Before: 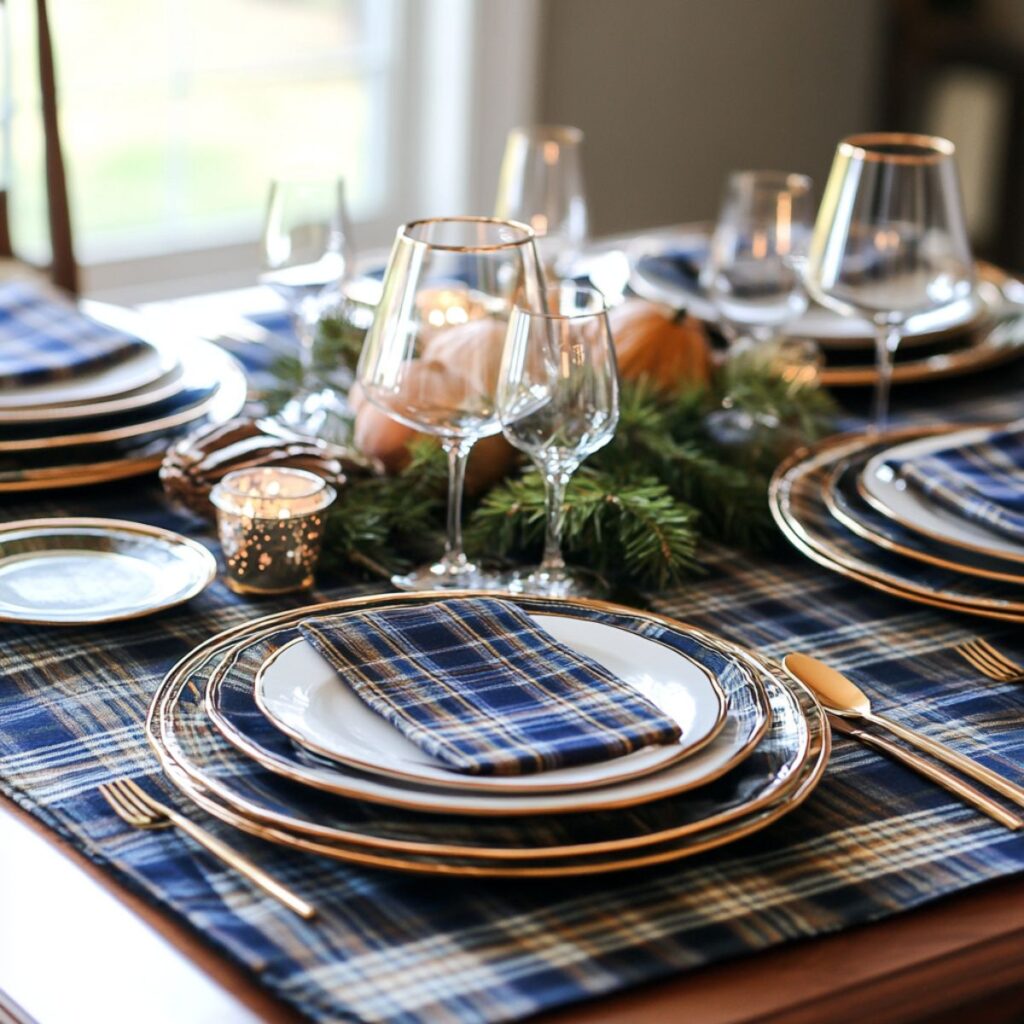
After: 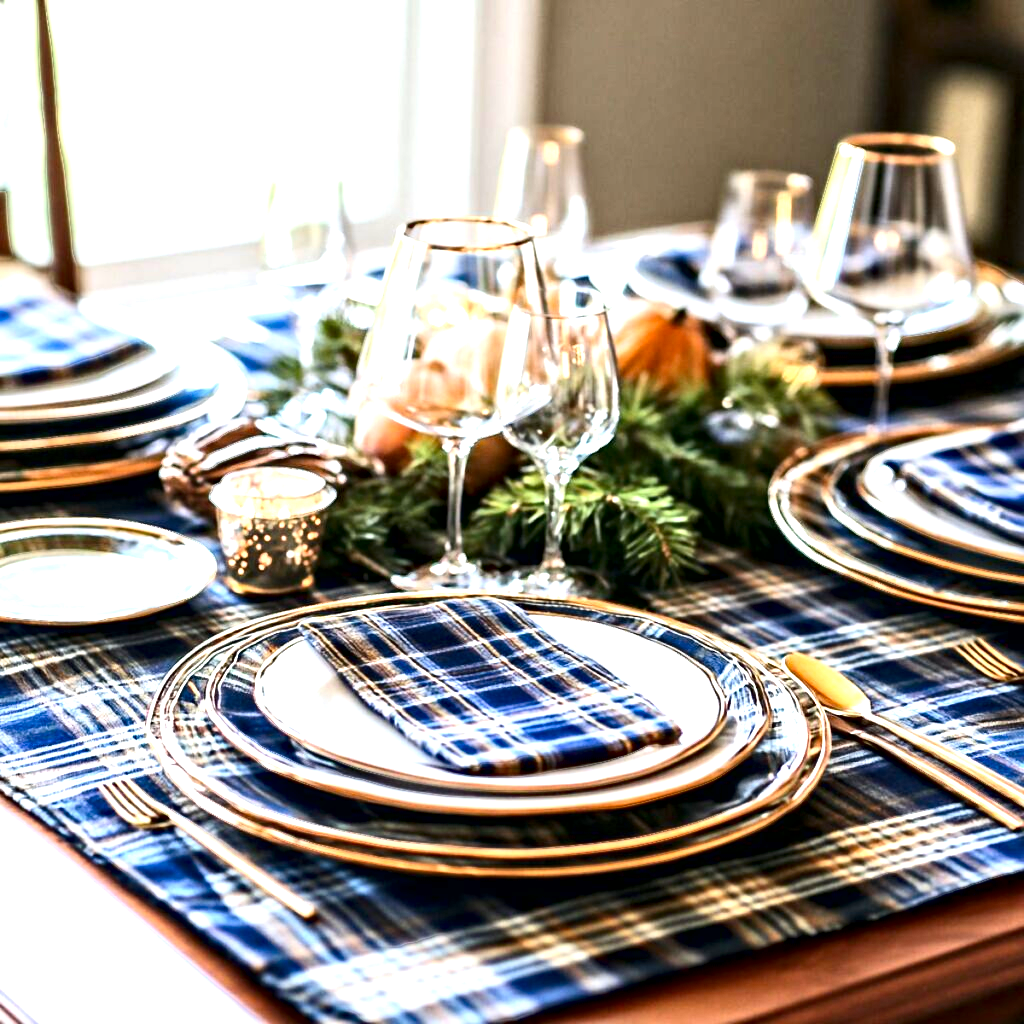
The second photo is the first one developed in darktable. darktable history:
contrast brightness saturation: contrast 0.15, brightness -0.01, saturation 0.1
exposure: black level correction 0, exposure 1.2 EV, compensate exposure bias true, compensate highlight preservation false
contrast equalizer: y [[0.511, 0.558, 0.631, 0.632, 0.559, 0.512], [0.5 ×6], [0.507, 0.559, 0.627, 0.644, 0.647, 0.647], [0 ×6], [0 ×6]]
haze removal: compatibility mode true, adaptive false
